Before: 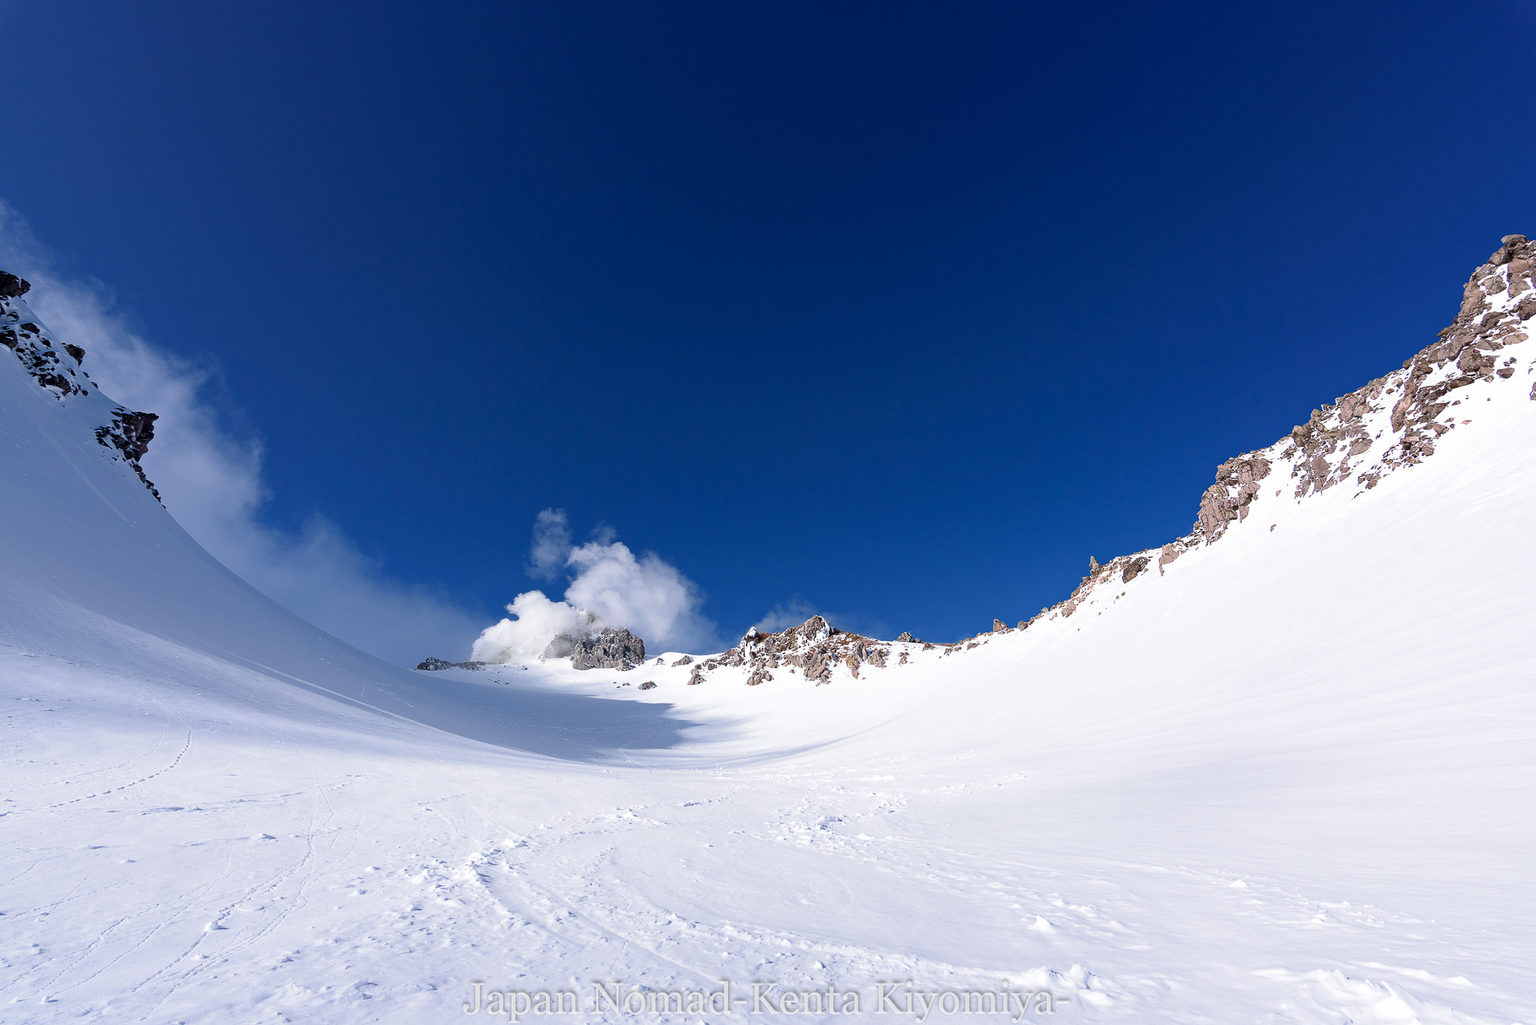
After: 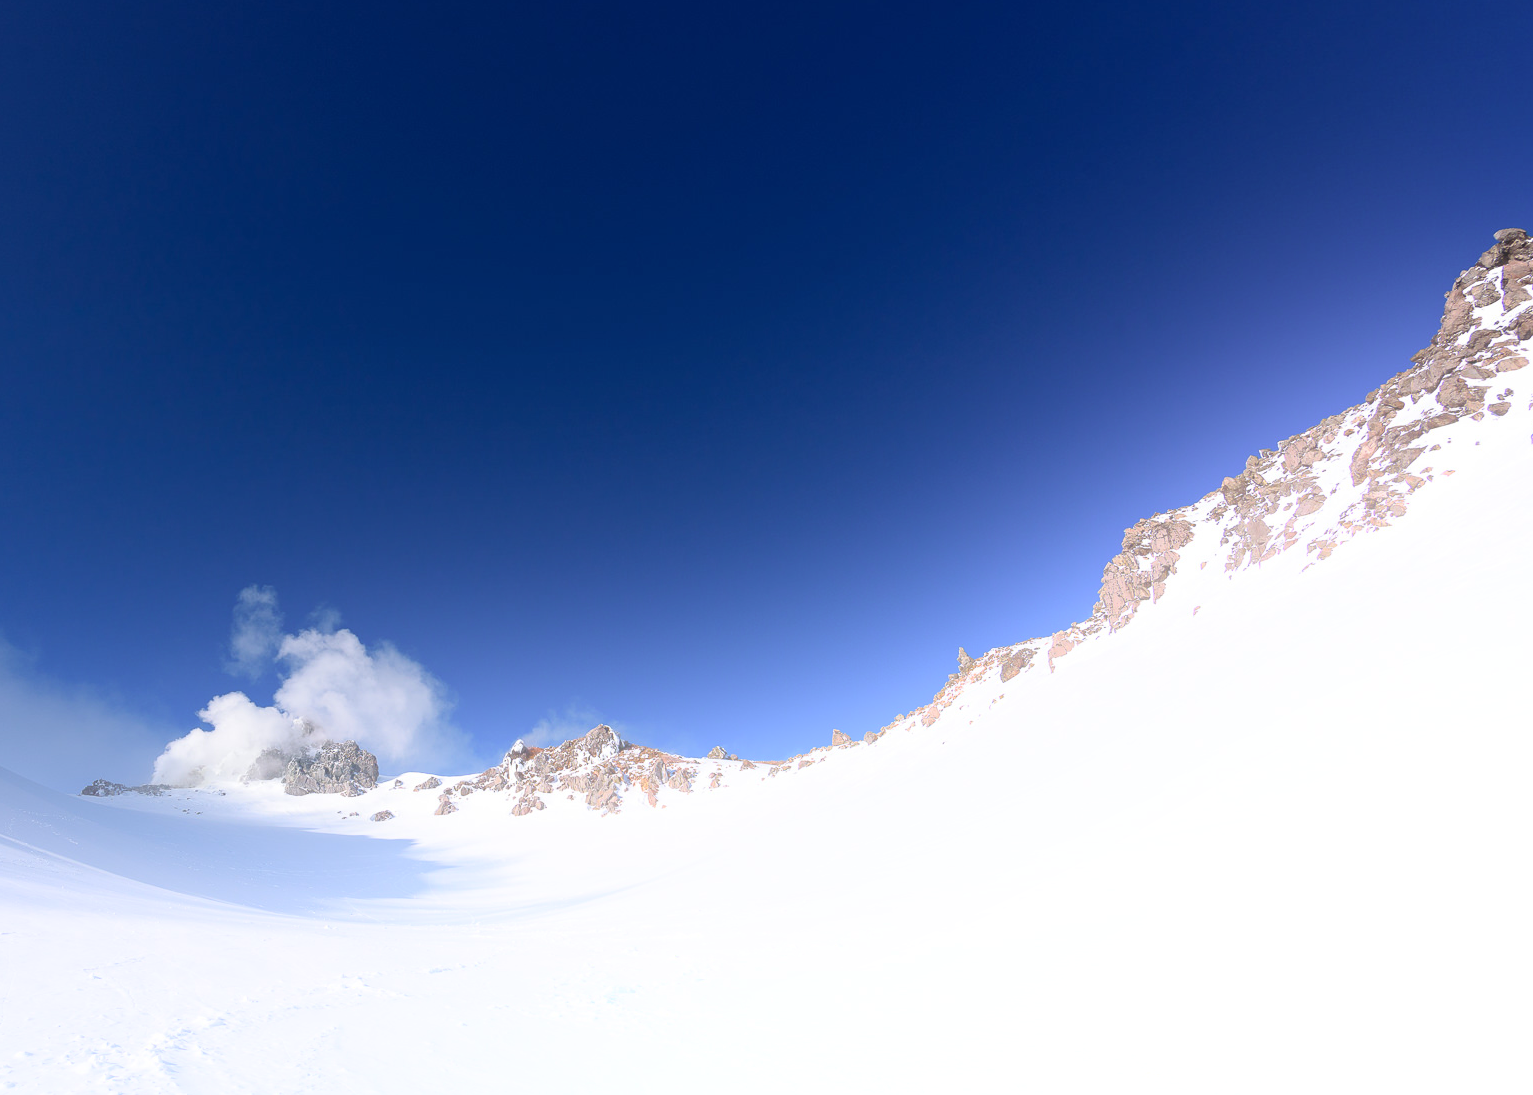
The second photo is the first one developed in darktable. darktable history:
crop: left 23.095%, top 5.827%, bottom 11.854%
bloom: size 40%
